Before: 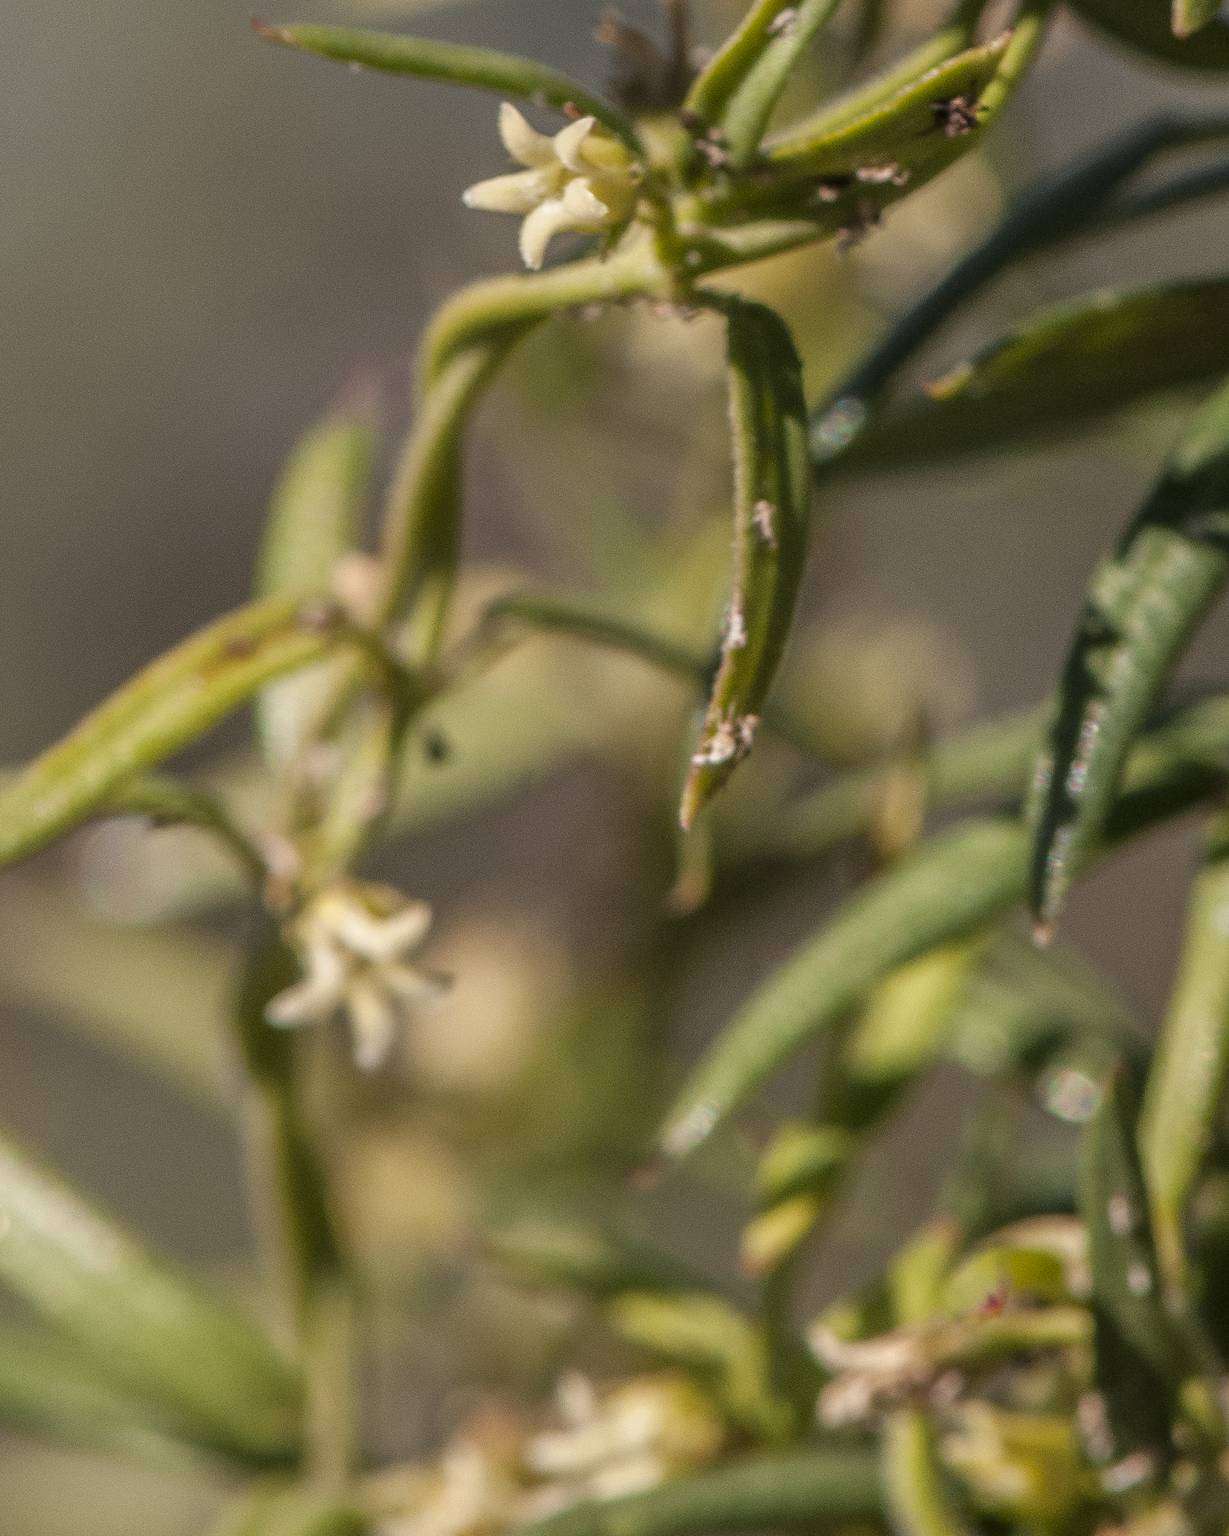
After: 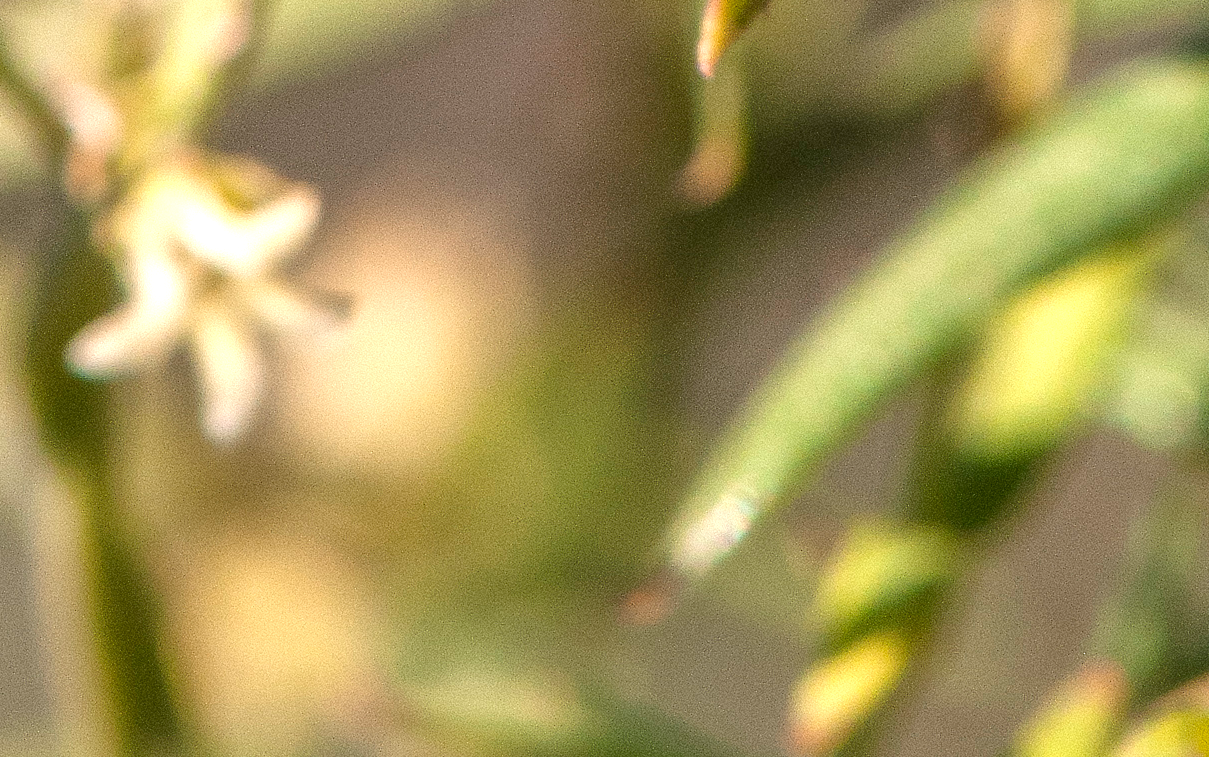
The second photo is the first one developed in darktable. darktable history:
crop: left 18.038%, top 50.776%, right 17.334%, bottom 16.804%
exposure: exposure 0.914 EV, compensate highlight preservation false
